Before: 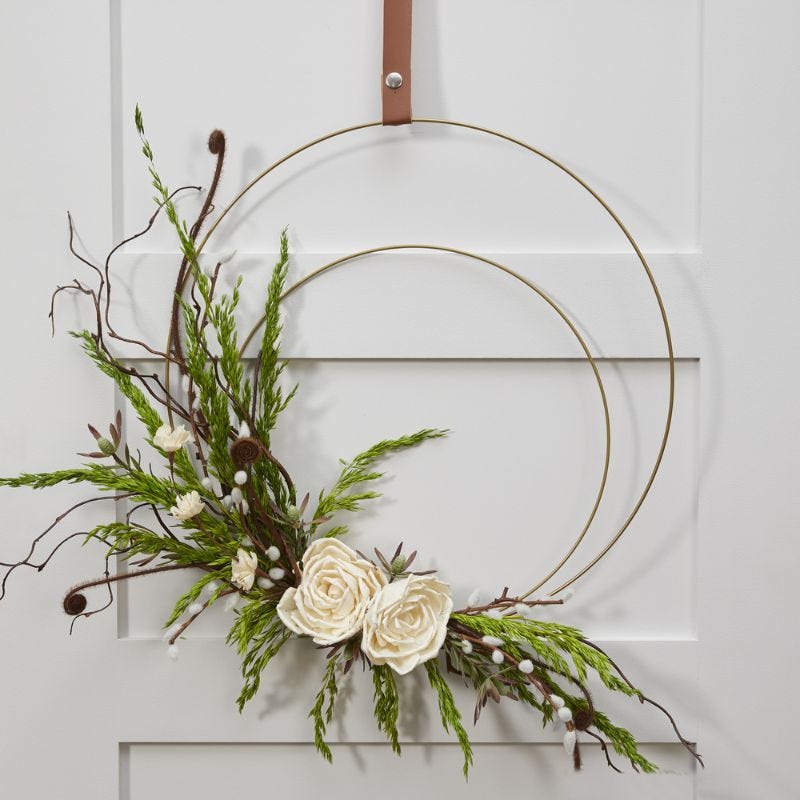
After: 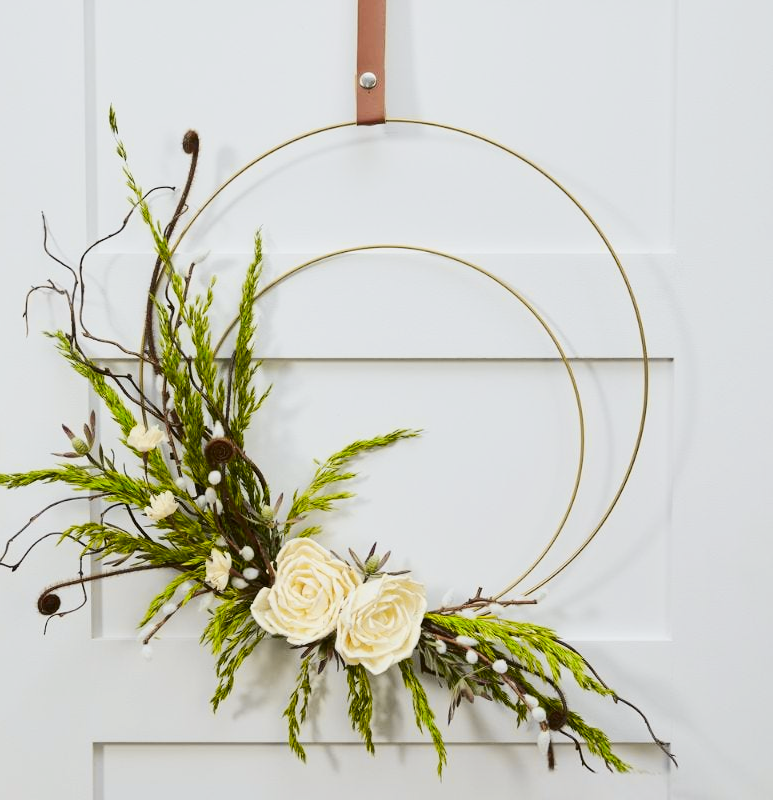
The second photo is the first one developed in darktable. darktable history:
tone equalizer: mask exposure compensation -0.496 EV
tone curve: curves: ch0 [(0, 0) (0.11, 0.081) (0.256, 0.259) (0.398, 0.475) (0.498, 0.611) (0.65, 0.757) (0.835, 0.883) (1, 0.961)]; ch1 [(0, 0) (0.346, 0.307) (0.408, 0.369) (0.453, 0.457) (0.482, 0.479) (0.502, 0.498) (0.521, 0.51) (0.553, 0.554) (0.618, 0.65) (0.693, 0.727) (1, 1)]; ch2 [(0, 0) (0.358, 0.362) (0.434, 0.46) (0.485, 0.494) (0.5, 0.494) (0.511, 0.508) (0.537, 0.55) (0.579, 0.599) (0.621, 0.693) (1, 1)], color space Lab, independent channels, preserve colors none
crop and rotate: left 3.261%
